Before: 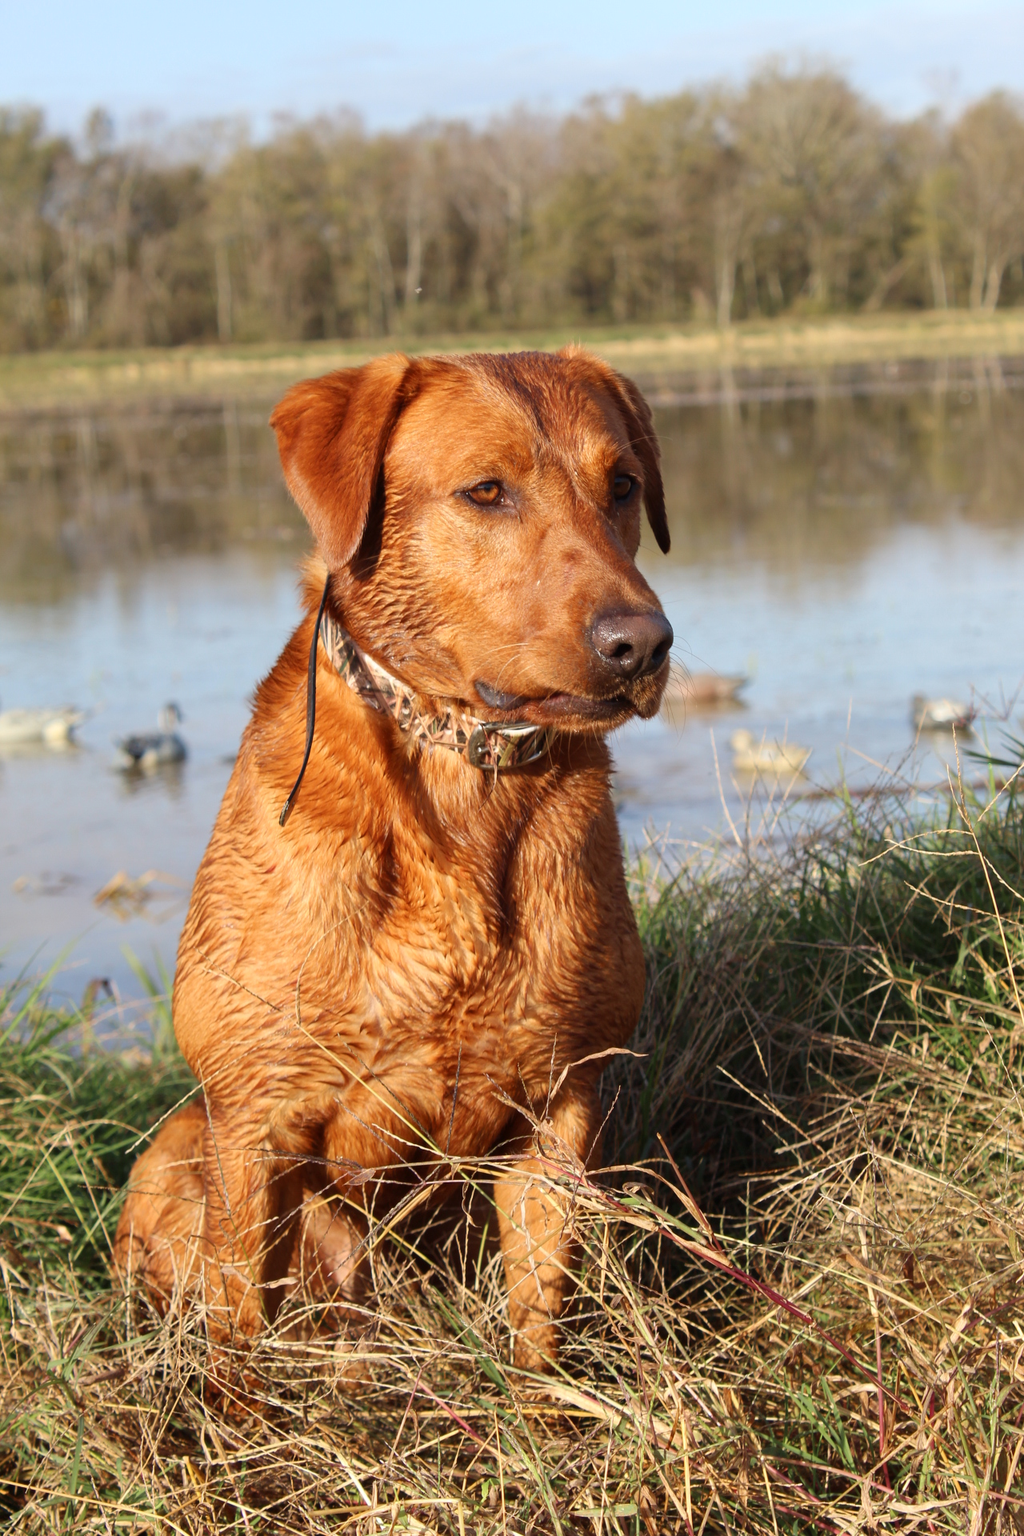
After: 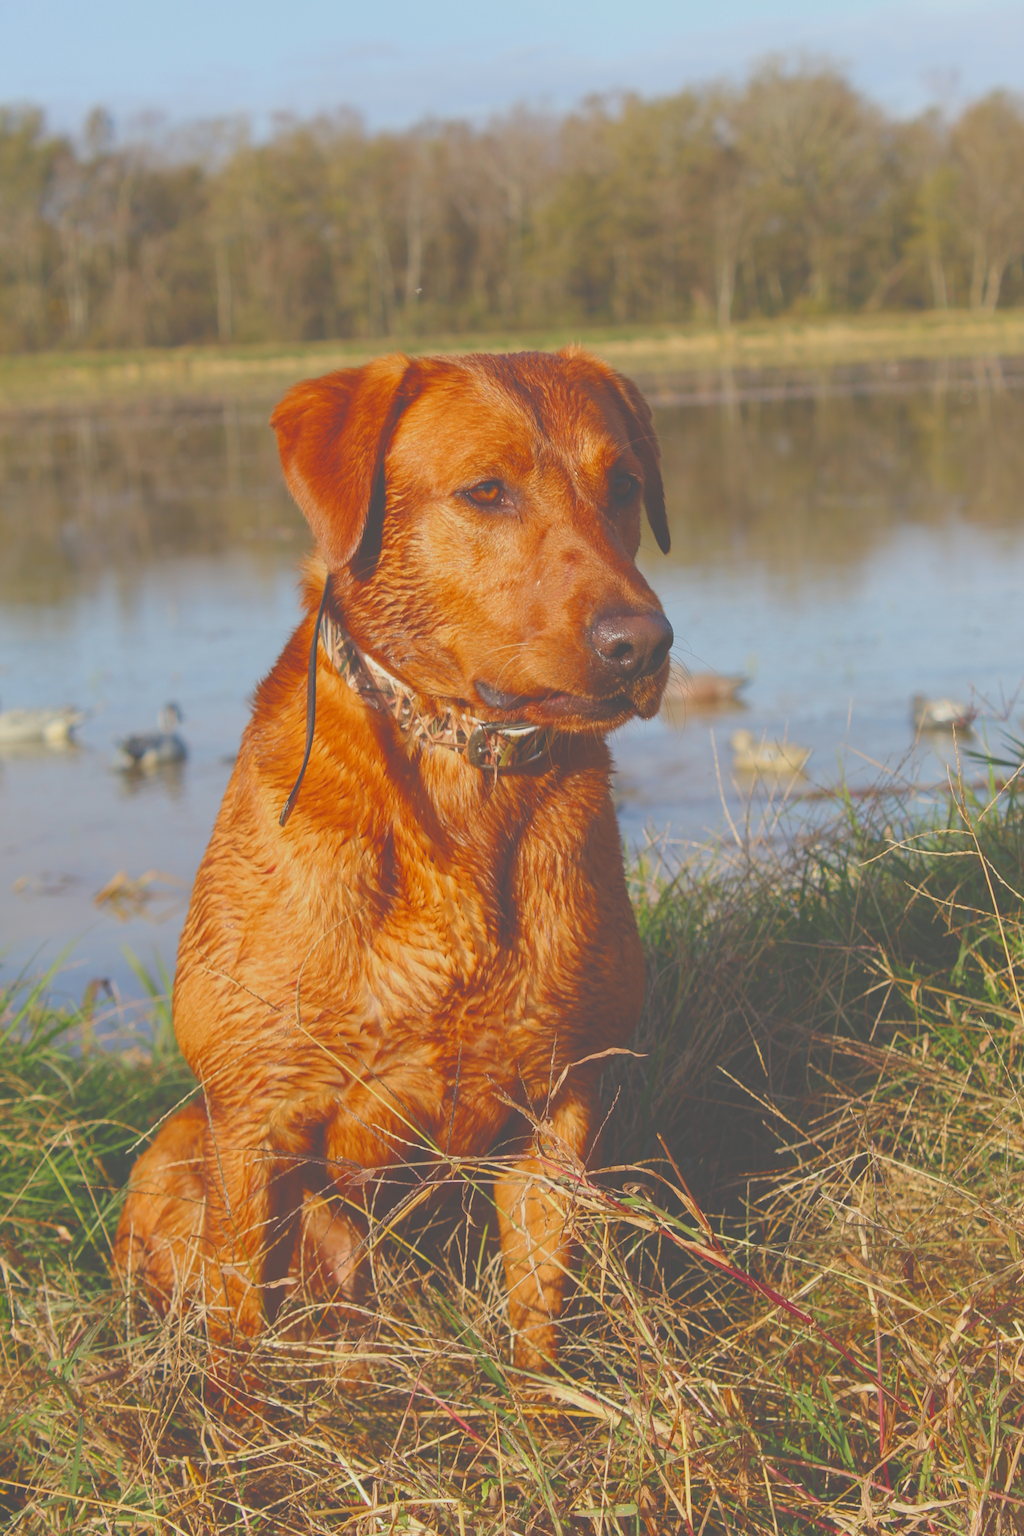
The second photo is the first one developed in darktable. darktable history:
tone equalizer: -8 EV 0.269 EV, -7 EV 0.416 EV, -6 EV 0.384 EV, -5 EV 0.226 EV, -3 EV -0.244 EV, -2 EV -0.394 EV, -1 EV -0.415 EV, +0 EV -0.227 EV, edges refinement/feathering 500, mask exposure compensation -1.57 EV, preserve details no
color balance rgb: perceptual saturation grading › global saturation 20%, perceptual saturation grading › highlights 3.396%, perceptual saturation grading › shadows 49.573%, global vibrance 2.032%
exposure: black level correction -0.064, exposure -0.049 EV, compensate exposure bias true, compensate highlight preservation false
